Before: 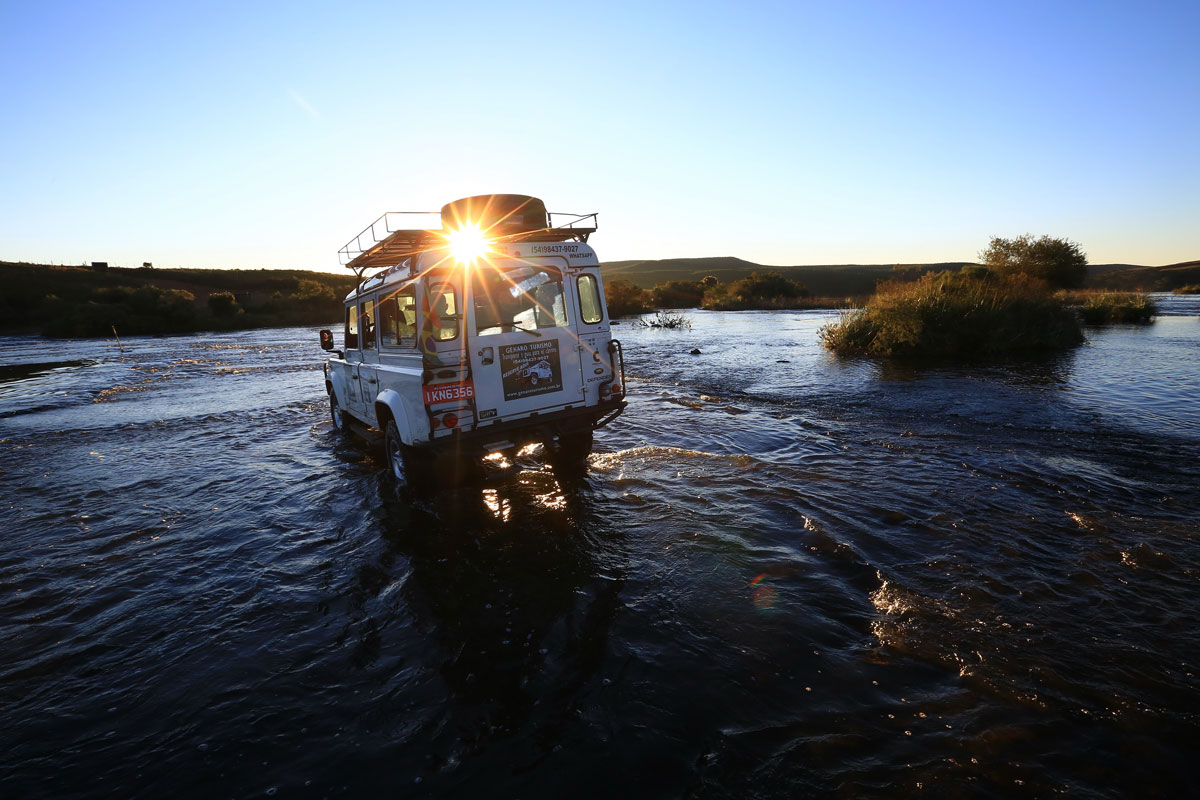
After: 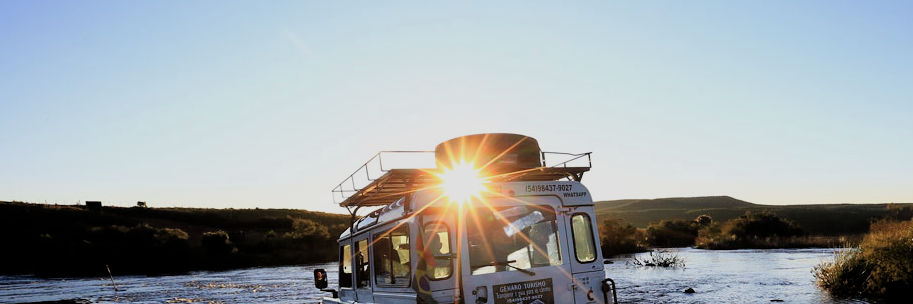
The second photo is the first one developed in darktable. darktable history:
filmic rgb: black relative exposure -7.71 EV, white relative exposure 4.46 EV, target black luminance 0%, hardness 3.76, latitude 50.64%, contrast 1.066, highlights saturation mix 9.04%, shadows ↔ highlights balance -0.248%
crop: left 0.523%, top 7.631%, right 23.329%, bottom 54.303%
